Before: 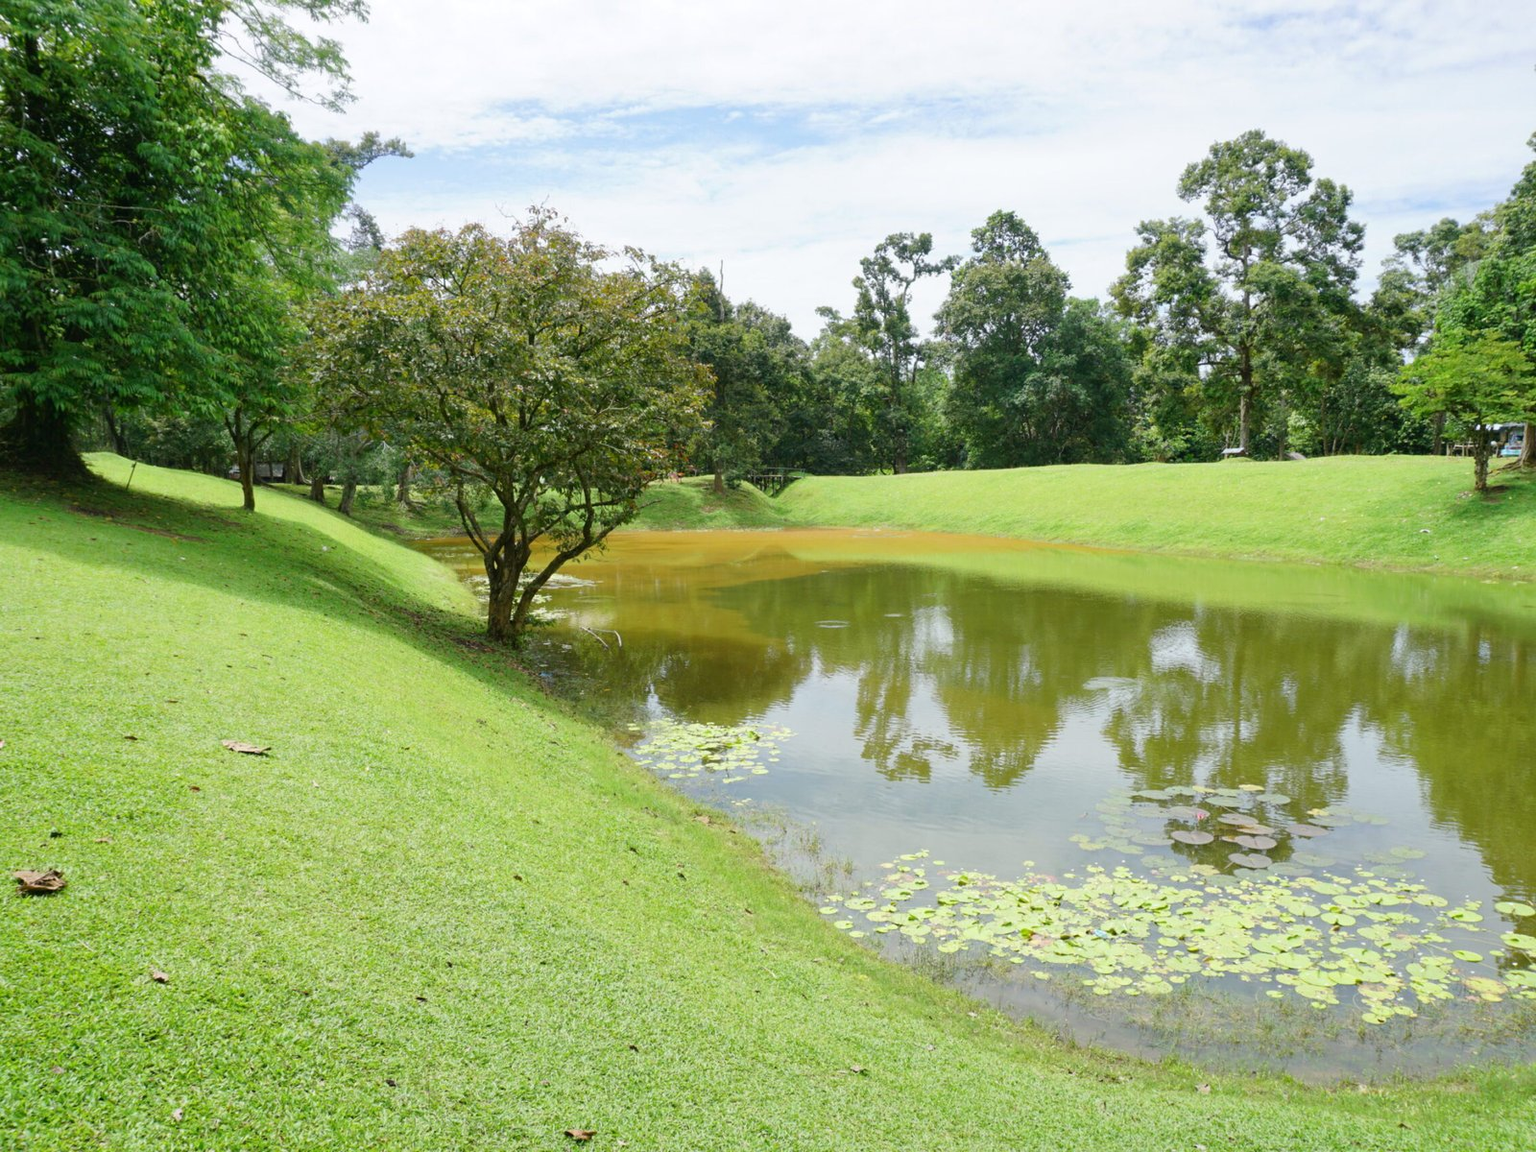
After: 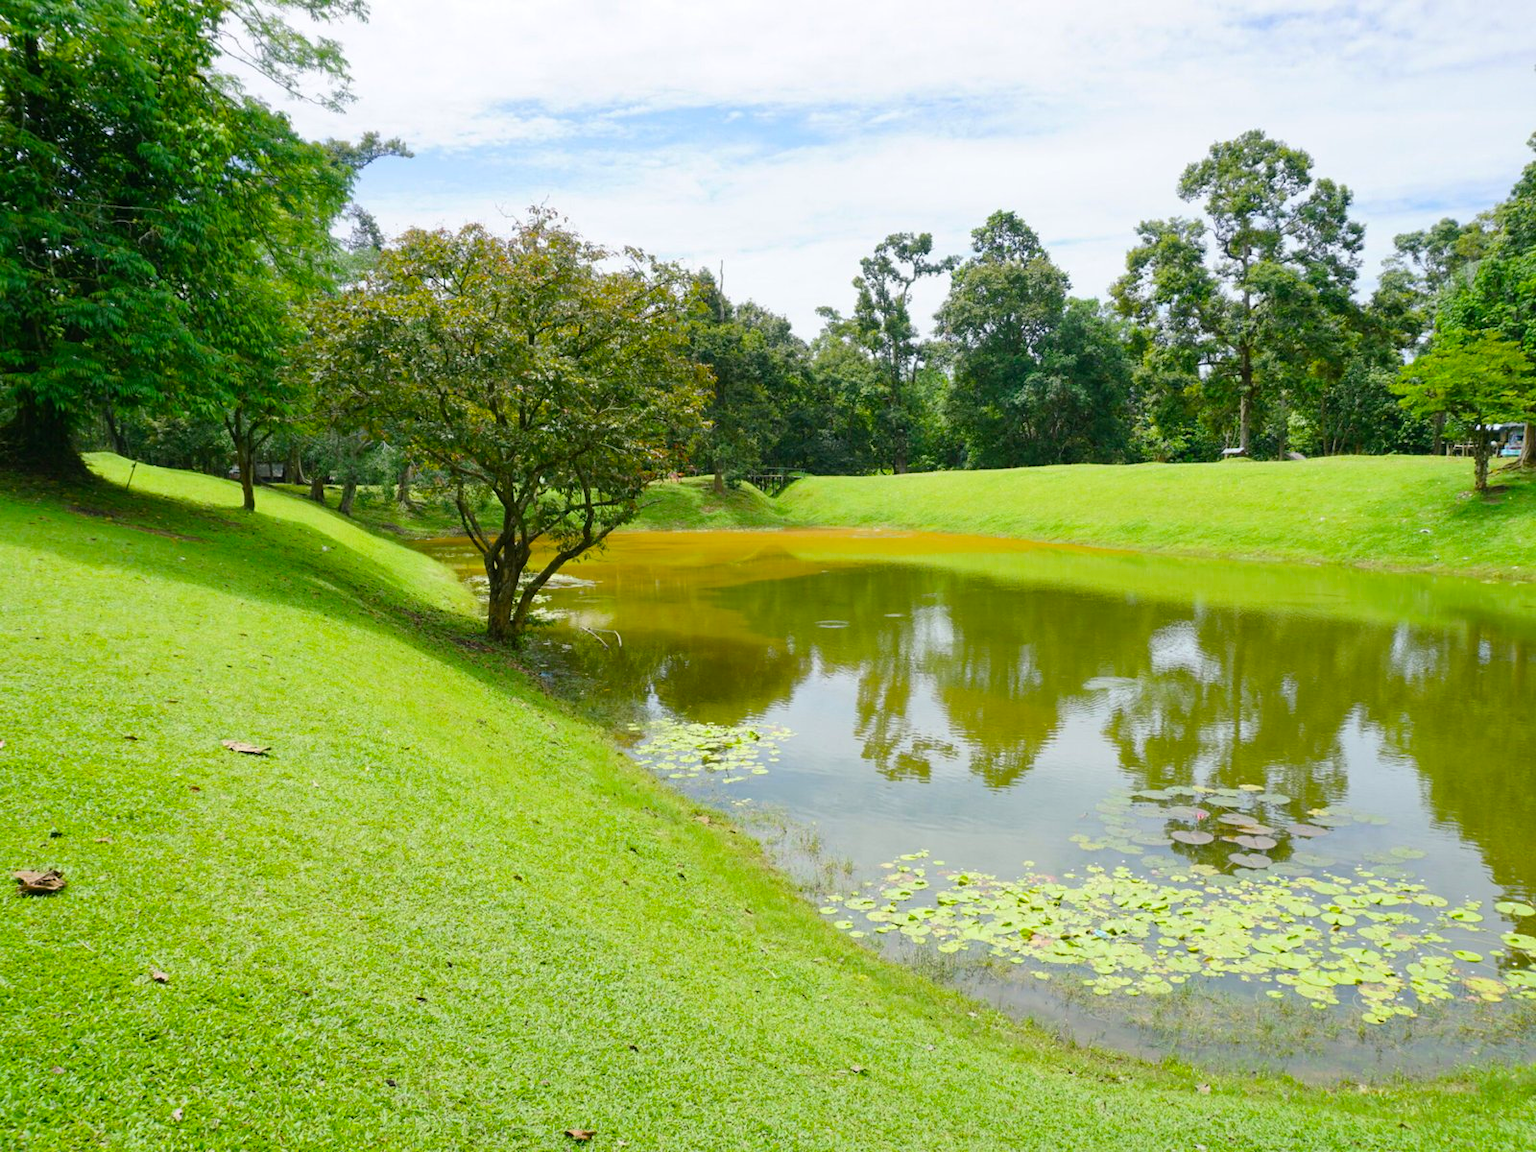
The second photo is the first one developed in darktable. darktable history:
color balance rgb: shadows lift › luminance -5.112%, shadows lift › chroma 1.218%, shadows lift › hue 218.22°, perceptual saturation grading › global saturation 30.931%
